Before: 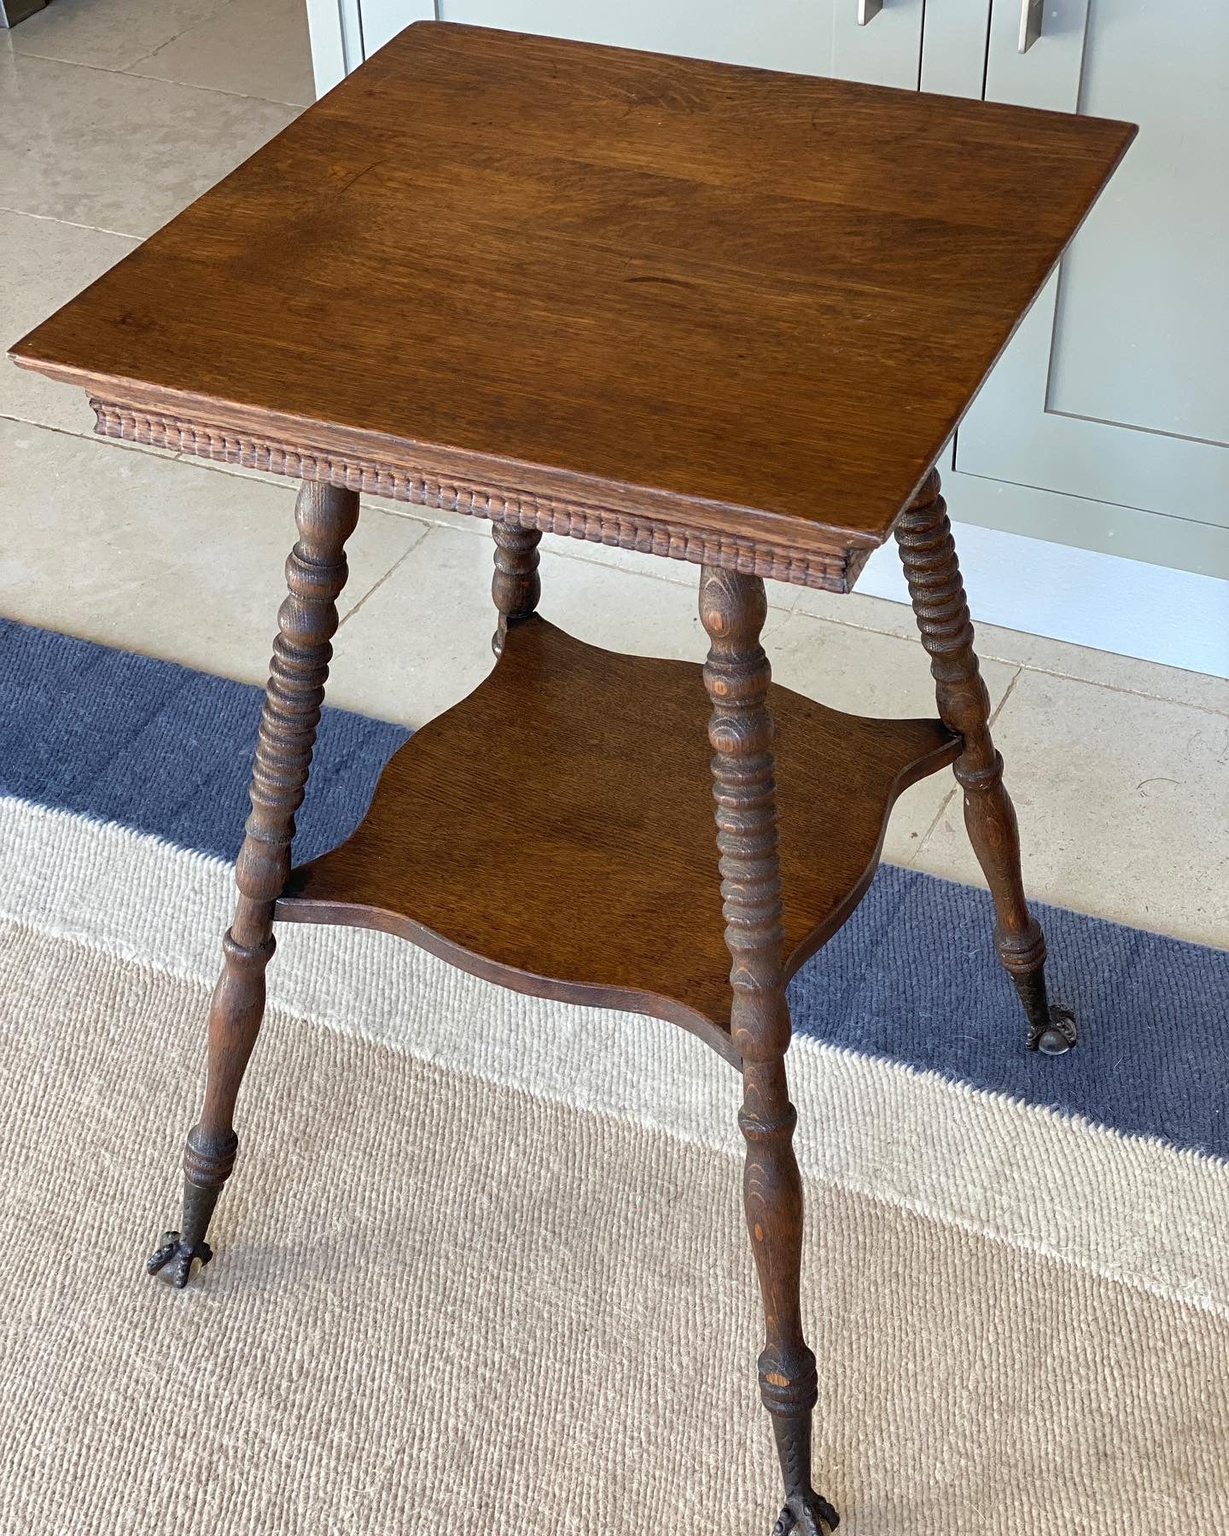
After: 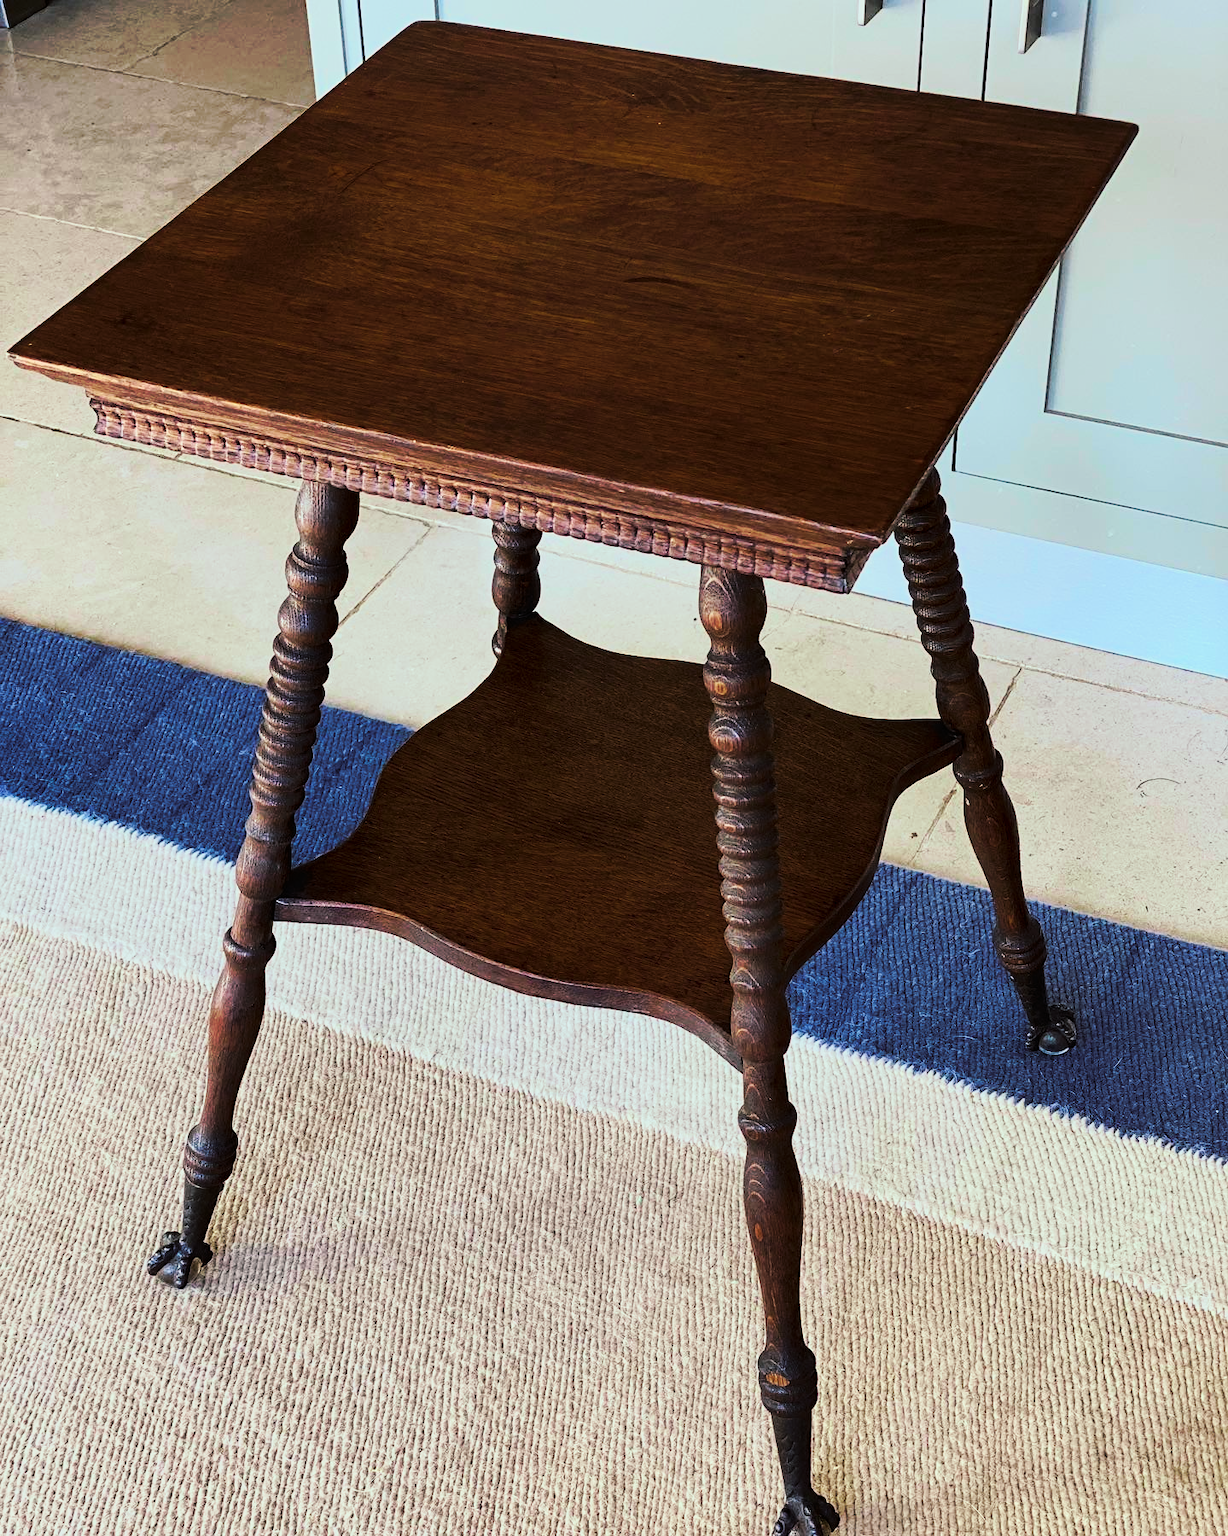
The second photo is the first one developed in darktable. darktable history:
tone curve: curves: ch0 [(0, 0) (0.003, 0.003) (0.011, 0.01) (0.025, 0.023) (0.044, 0.041) (0.069, 0.064) (0.1, 0.093) (0.136, 0.126) (0.177, 0.165) (0.224, 0.208) (0.277, 0.257) (0.335, 0.311) (0.399, 0.37) (0.468, 0.434) (0.543, 0.541) (0.623, 0.622) (0.709, 0.708) (0.801, 0.8) (0.898, 0.897) (1, 1)], preserve colors none
color look up table: target L [93.96, 75.3, 87.74, 88.16, 82.15, 55.93, 53.79, 46.91, 43.87, 29.54, 11.33, 200, 88.07, 68.94, 51.1, 47.55, 44.35, 44.72, 35.16, 24.09, 15.46, 15.28, 8.675, 9.722, 0.532, 92.8, 83.59, 73.08, 79.17, 69.18, 62.21, 59.47, 57.47, 54.24, 59.48, 50.27, 46.32, 47.08, 35.89, 43.54, 29.57, 3.551, 0.468, 84.58, 71.99, 73.54, 59.17, 37.58, 20.61], target a [-10.83, -55.42, -52.93, -43.53, -68.54, -54.95, -50.46, -20.76, -16.56, -34.77, -17.66, 0, 8.736, 2.272, 55.83, 19.8, 69.4, 69.83, 59.28, 45.82, 7.037, 1.55, 24.61, 27.97, -0.104, -5.951, 29.03, -4.2, 1.712, 57.74, 44.78, 92.08, 0.454, 40.15, 92.79, 67.67, 25.56, 74.91, 54.44, 76.52, 50.82, 16.49, 1.101, -47.97, -25.65, -48.55, -27.37, 16.41, -11.31], target b [70.55, 72.05, -6.883, 27.48, 44.8, 56.12, 38.98, 50.79, 21.83, 35.53, 11.32, 0, 32.06, 71.05, 62.5, 44.25, 40.29, 60.37, 22.13, 36.22, 2.061, 21.8, 12.86, 3.897, 0.38, -1.548, -16.81, -40.24, -0.487, -17.09, -57.44, -53.29, -65.68, -2.07, -61.65, -54.6, -44.32, -18.25, -101.46, -77.06, -95.62, -34.26, -2.947, -13.62, -41.17, 0.394, -25.88, -67.45, -16.11], num patches 49
